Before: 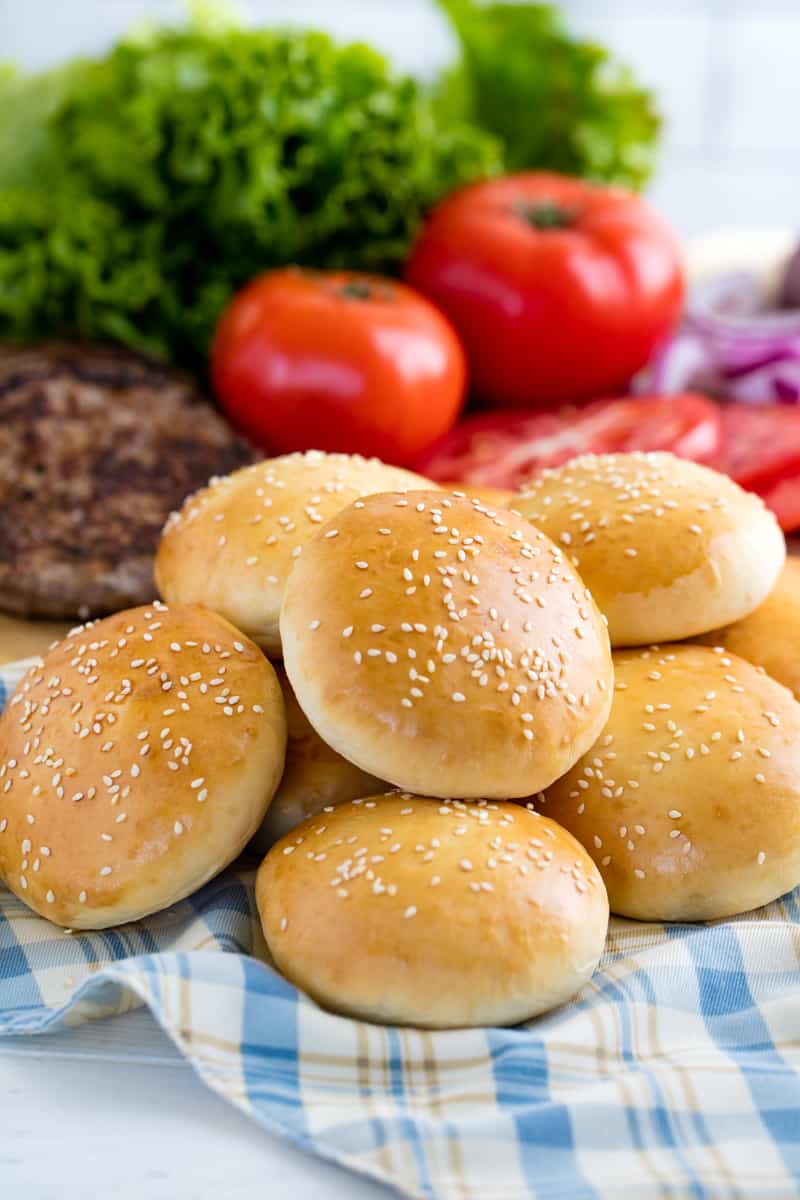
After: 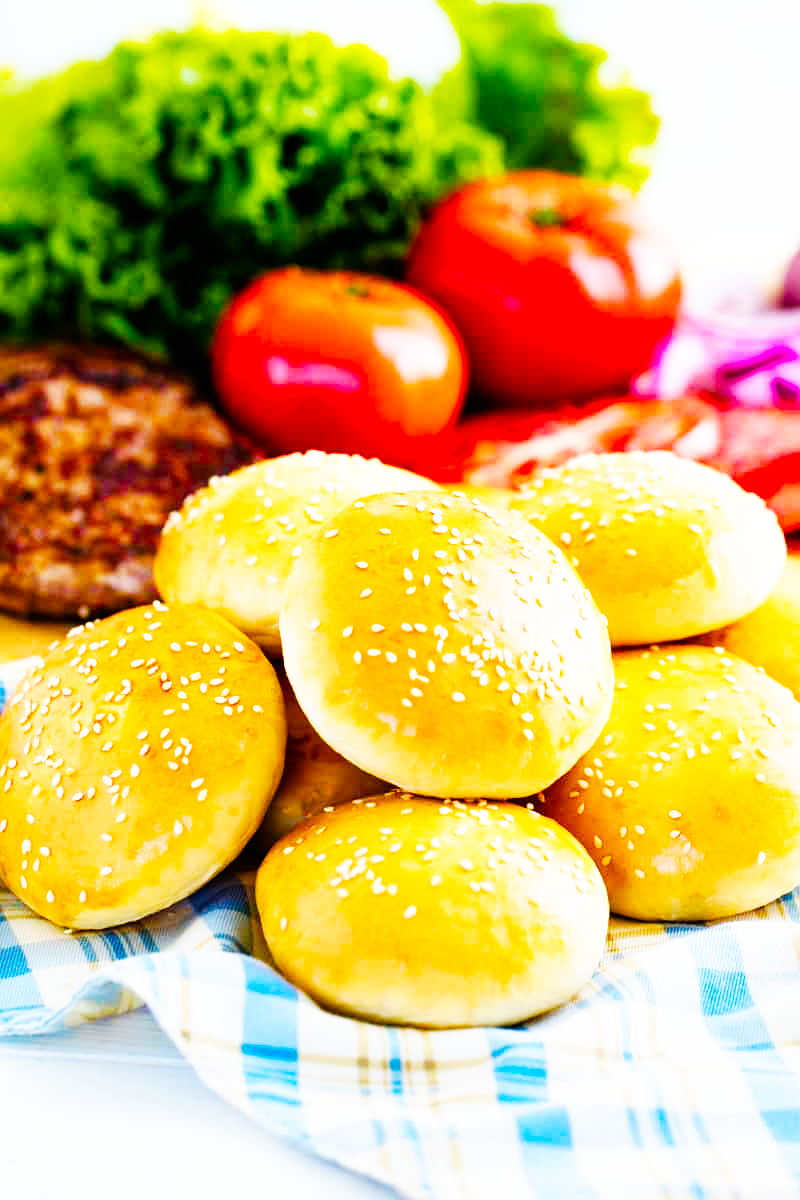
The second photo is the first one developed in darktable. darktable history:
base curve: curves: ch0 [(0, 0) (0.007, 0.004) (0.027, 0.03) (0.046, 0.07) (0.207, 0.54) (0.442, 0.872) (0.673, 0.972) (1, 1)], preserve colors none
color balance rgb: perceptual saturation grading › global saturation 20%, perceptual saturation grading › highlights -25%, perceptual saturation grading › shadows 50.52%, global vibrance 40.24%
